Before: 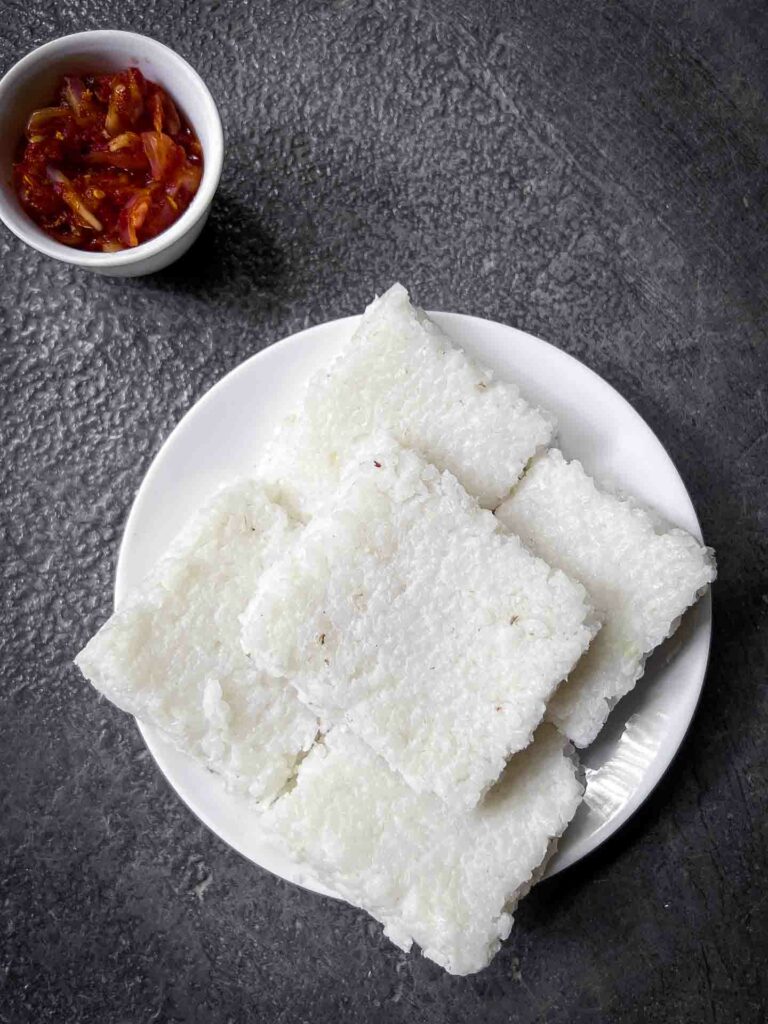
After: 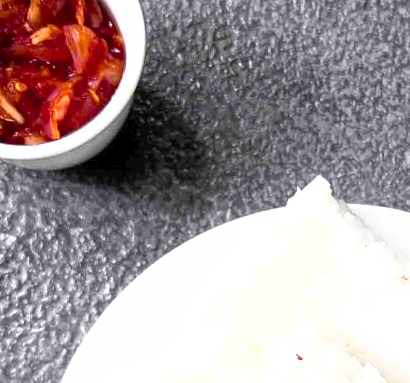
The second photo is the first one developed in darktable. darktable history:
crop: left 10.277%, top 10.547%, right 36.335%, bottom 52.04%
contrast brightness saturation: contrast 0.025, brightness -0.035
tone curve: curves: ch0 [(0, 0) (0.003, 0.028) (0.011, 0.028) (0.025, 0.026) (0.044, 0.036) (0.069, 0.06) (0.1, 0.101) (0.136, 0.15) (0.177, 0.203) (0.224, 0.271) (0.277, 0.345) (0.335, 0.422) (0.399, 0.515) (0.468, 0.611) (0.543, 0.716) (0.623, 0.826) (0.709, 0.942) (0.801, 0.992) (0.898, 1) (1, 1)], color space Lab, independent channels, preserve colors none
